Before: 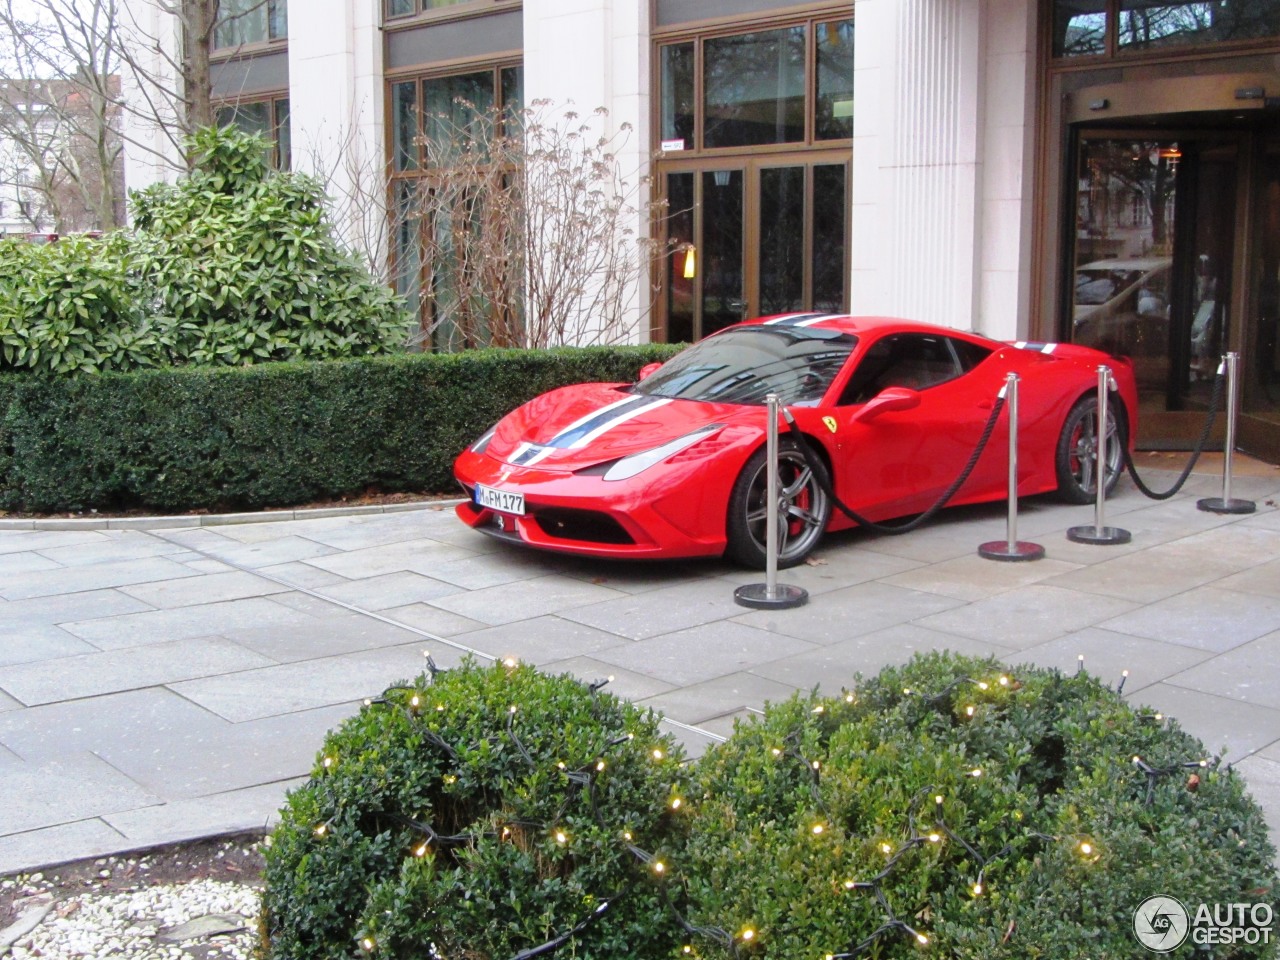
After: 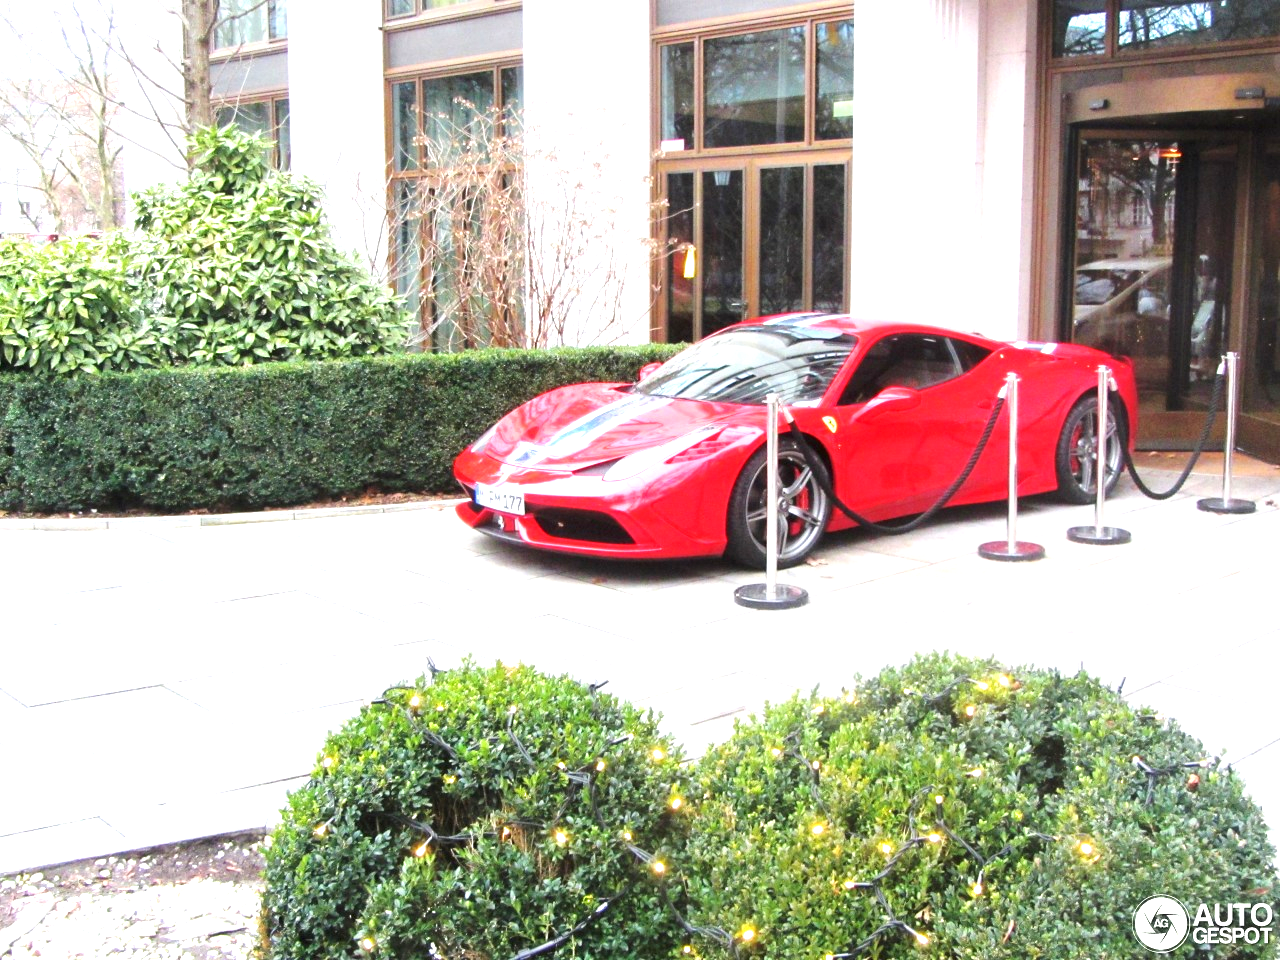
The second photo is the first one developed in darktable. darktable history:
exposure: black level correction 0, exposure 1.438 EV, compensate highlight preservation false
